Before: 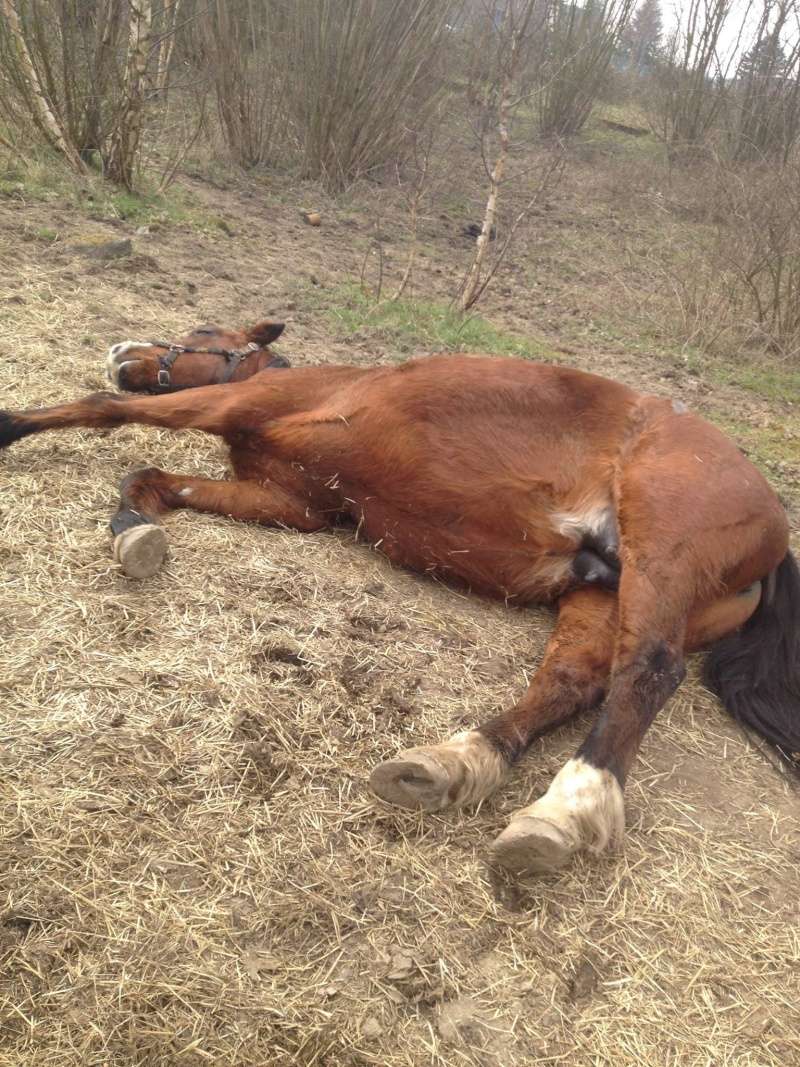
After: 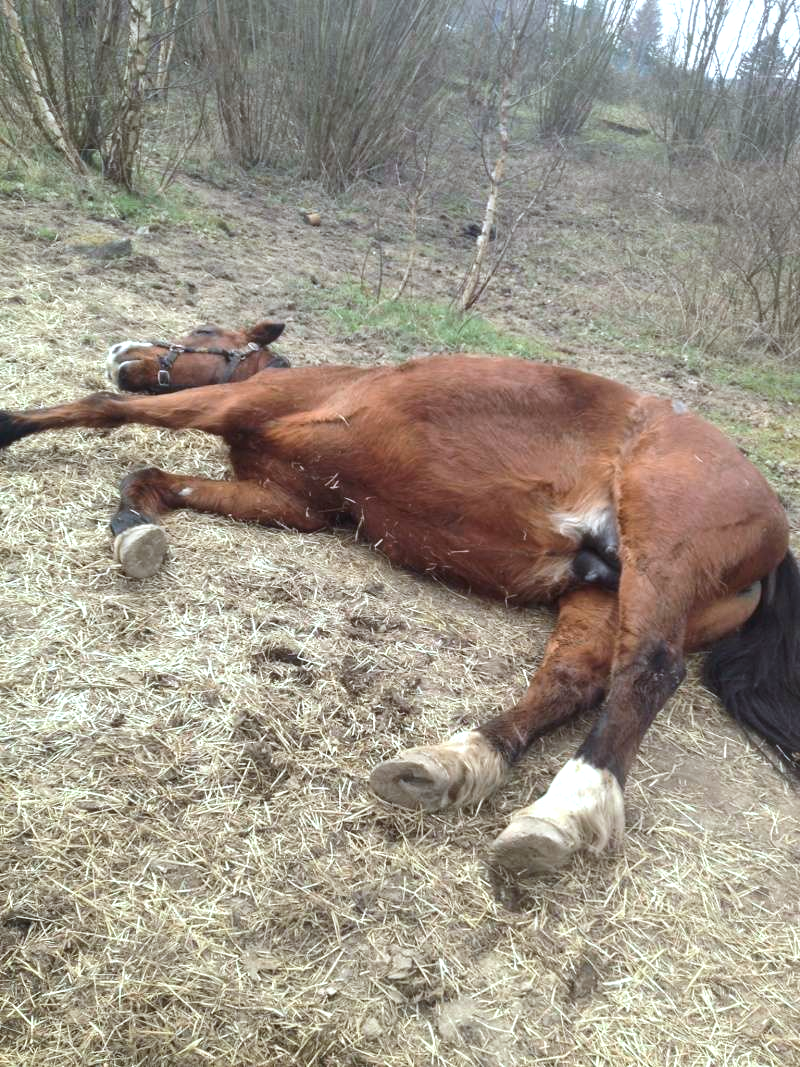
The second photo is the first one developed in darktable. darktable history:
color calibration: illuminant Planckian (black body), x 0.378, y 0.375, temperature 4065 K
tone equalizer: -8 EV -0.417 EV, -7 EV -0.389 EV, -6 EV -0.333 EV, -5 EV -0.222 EV, -3 EV 0.222 EV, -2 EV 0.333 EV, -1 EV 0.389 EV, +0 EV 0.417 EV, edges refinement/feathering 500, mask exposure compensation -1.57 EV, preserve details no
